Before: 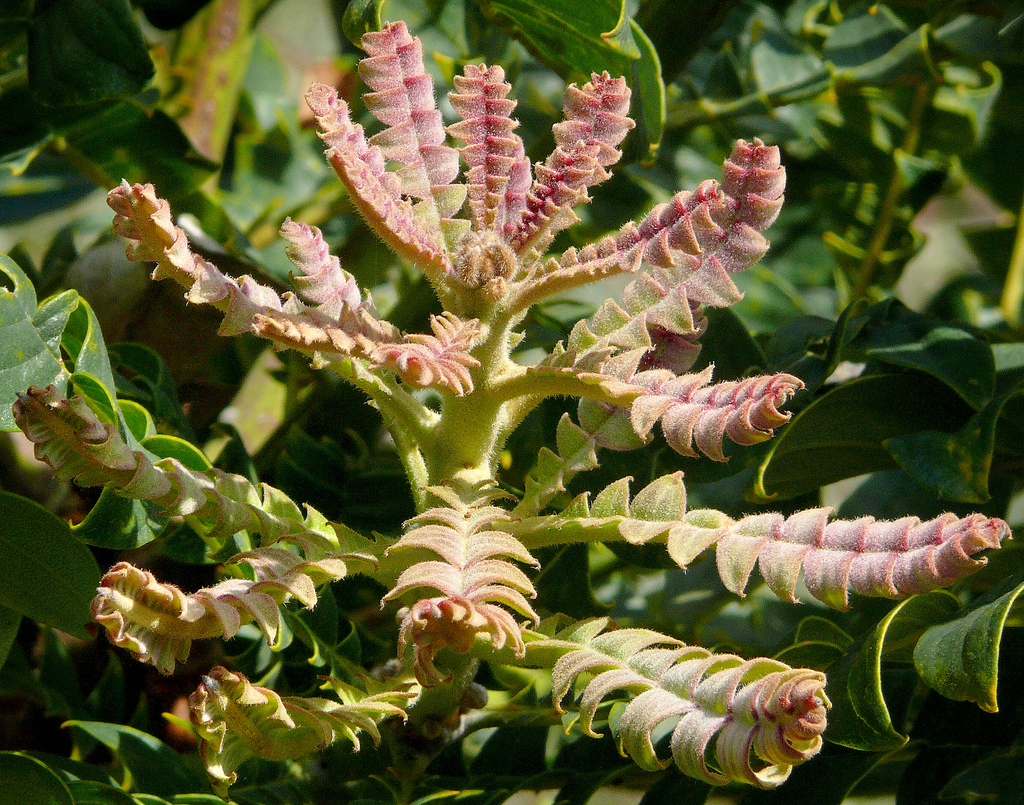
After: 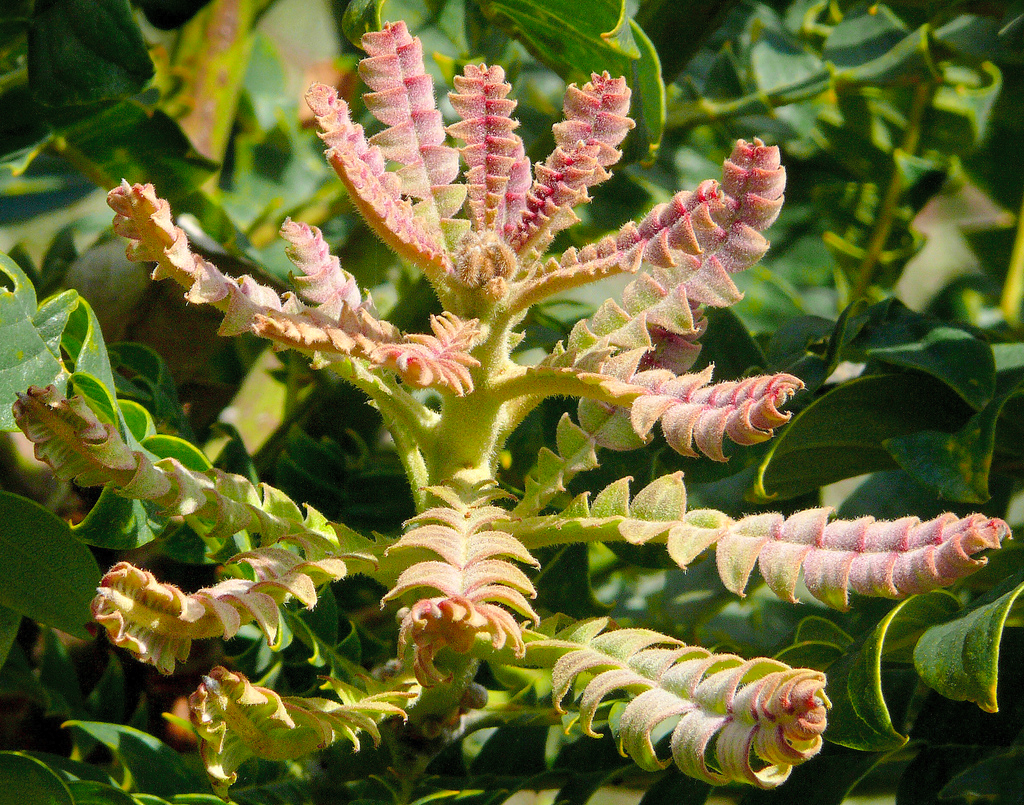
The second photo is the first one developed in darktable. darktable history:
contrast brightness saturation: brightness 0.094, saturation 0.192
